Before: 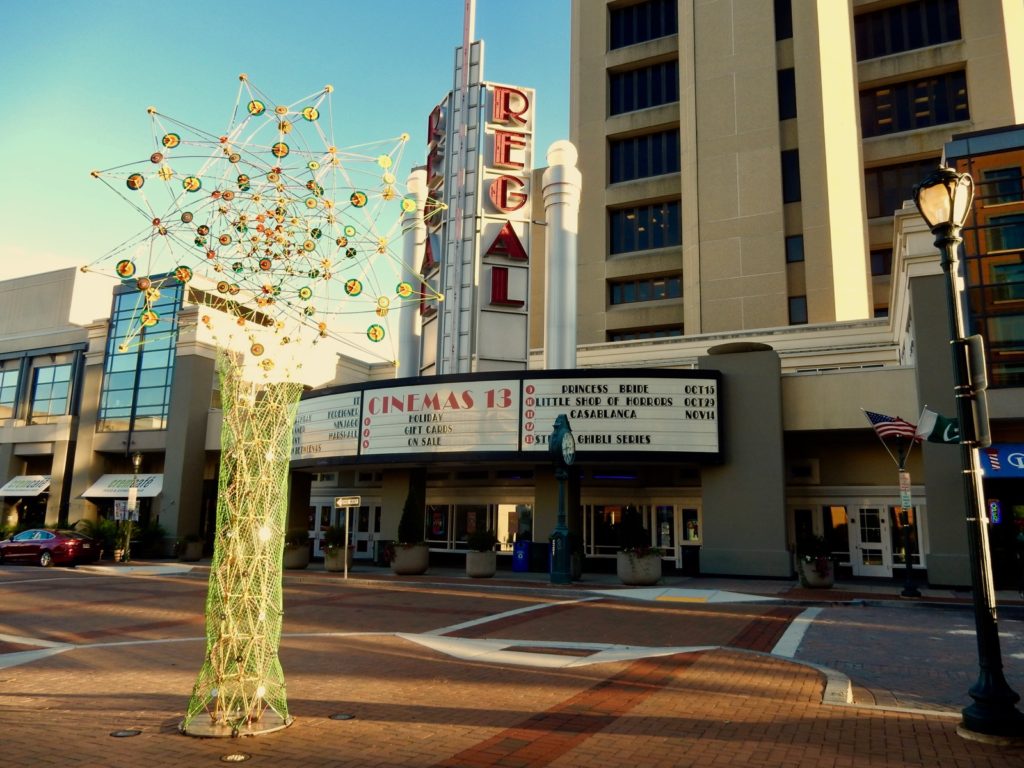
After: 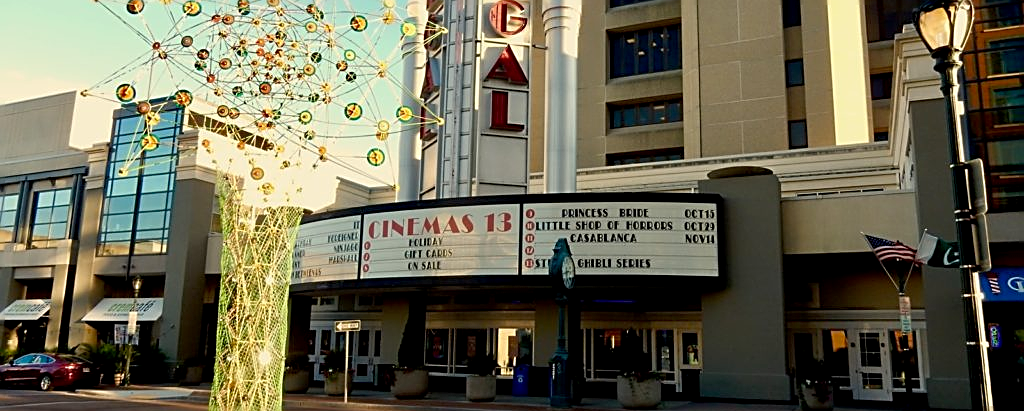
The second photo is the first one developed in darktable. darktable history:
exposure: black level correction 0.001, exposure 0.014 EV, compensate highlight preservation false
sharpen: amount 0.75
crop and rotate: top 23.043%, bottom 23.437%
